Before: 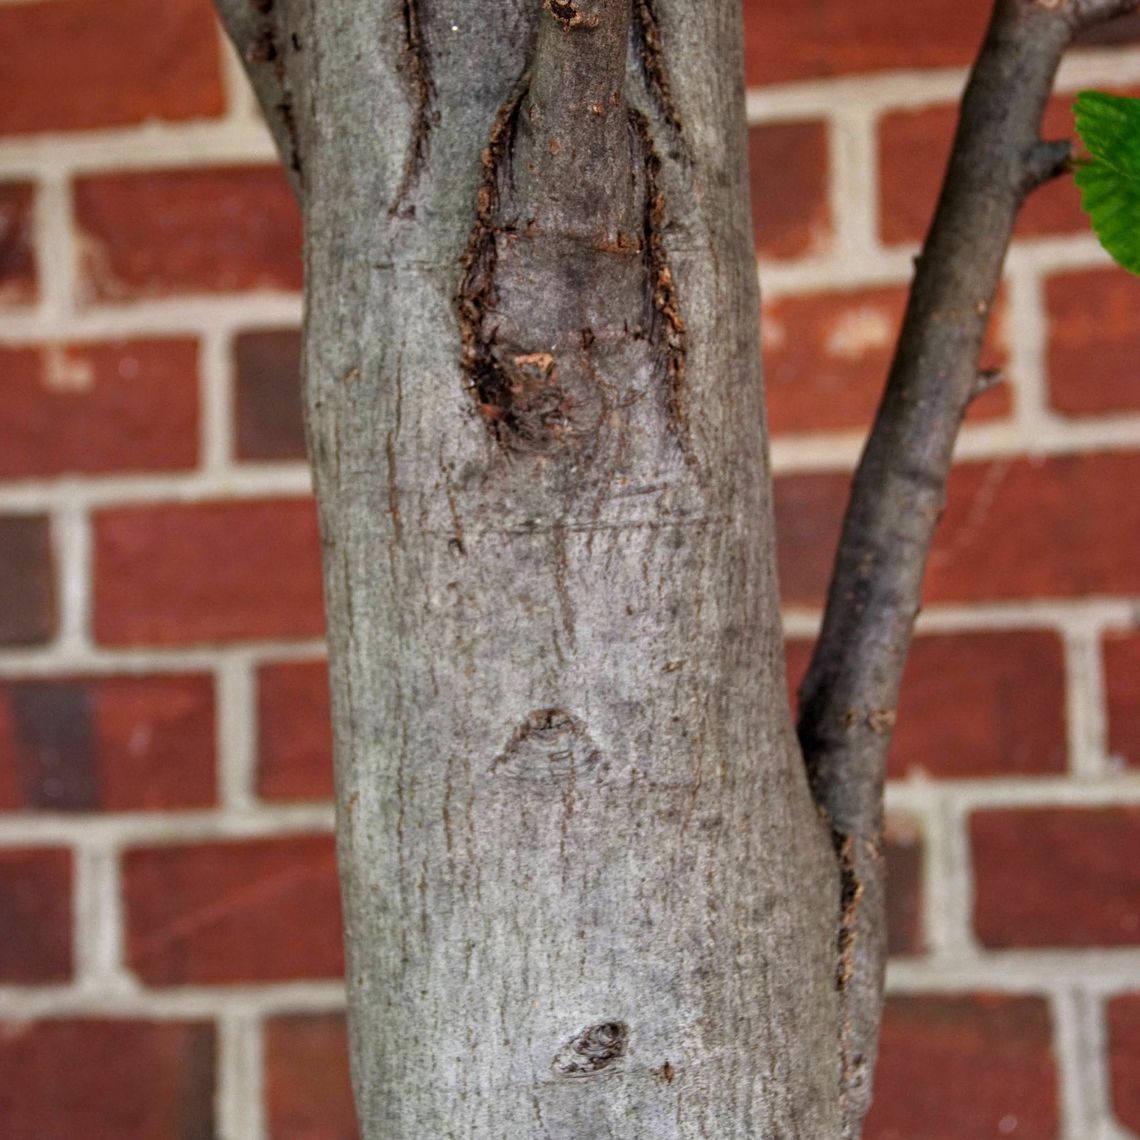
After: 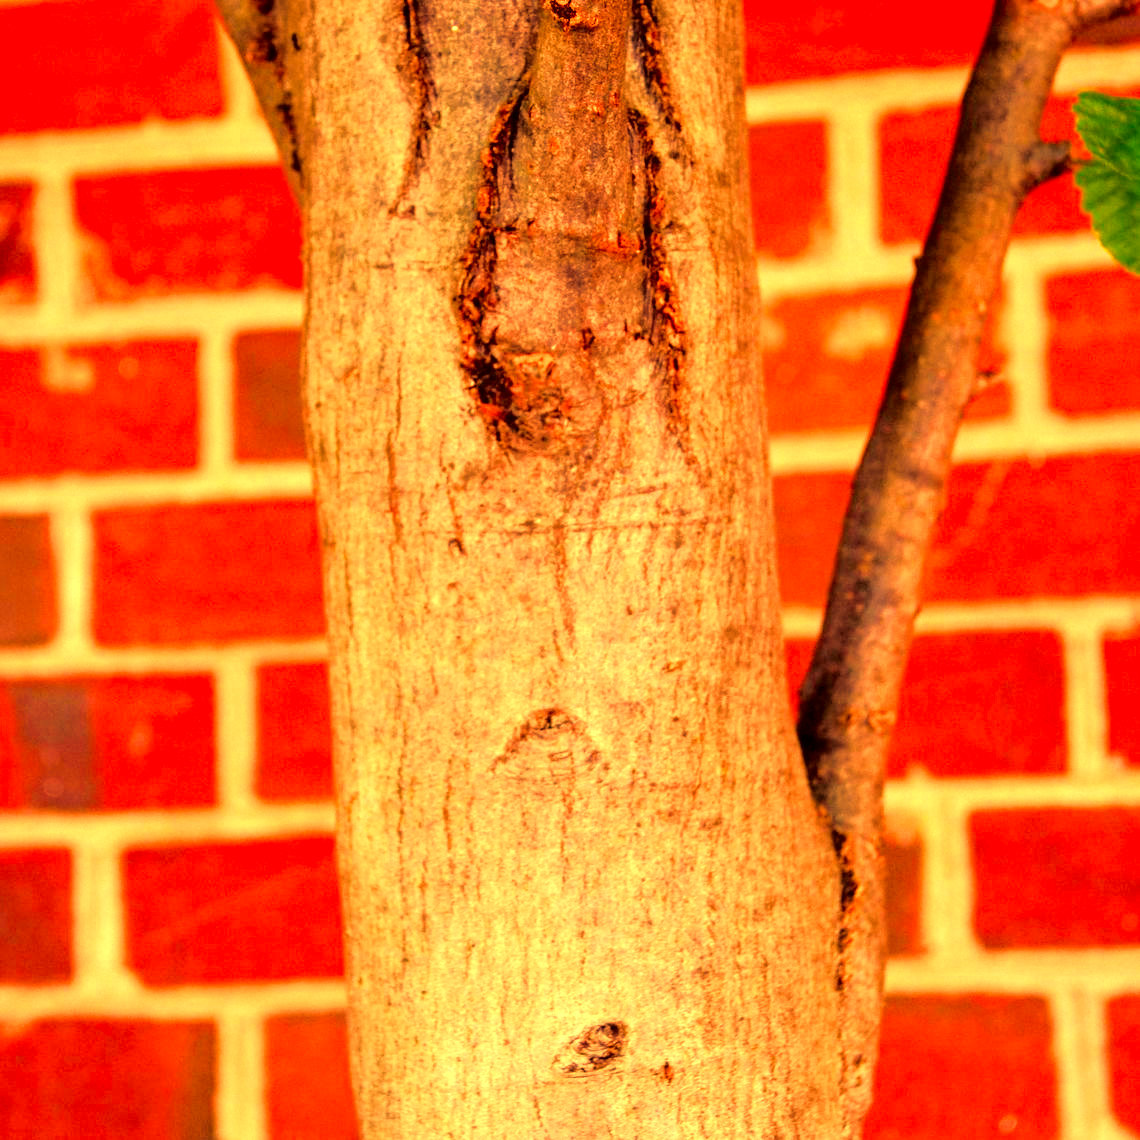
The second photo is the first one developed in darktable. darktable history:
rgb levels: mode RGB, independent channels, levels [[0, 0.5, 1], [0, 0.521, 1], [0, 0.536, 1]]
tone curve: curves: ch0 [(0.024, 0) (0.075, 0.034) (0.145, 0.098) (0.257, 0.259) (0.408, 0.45) (0.611, 0.64) (0.81, 0.857) (1, 1)]; ch1 [(0, 0) (0.287, 0.198) (0.501, 0.506) (0.56, 0.57) (0.712, 0.777) (0.976, 0.992)]; ch2 [(0, 0) (0.5, 0.5) (0.523, 0.552) (0.59, 0.603) (0.681, 0.754) (1, 1)], color space Lab, independent channels, preserve colors none
white balance: red 1.467, blue 0.684
exposure: black level correction 0, exposure 1 EV, compensate exposure bias true, compensate highlight preservation false
